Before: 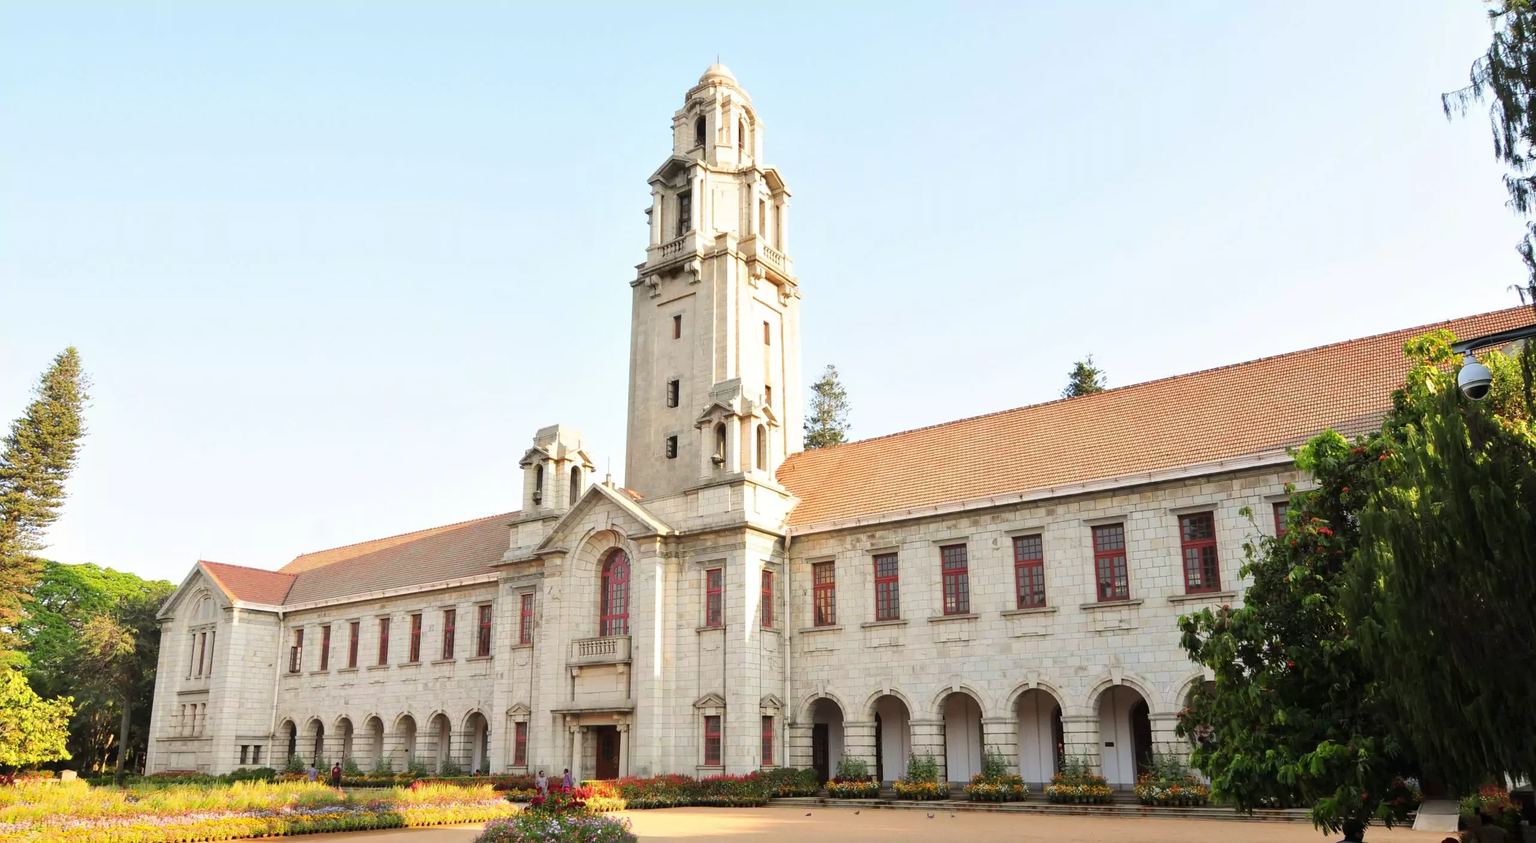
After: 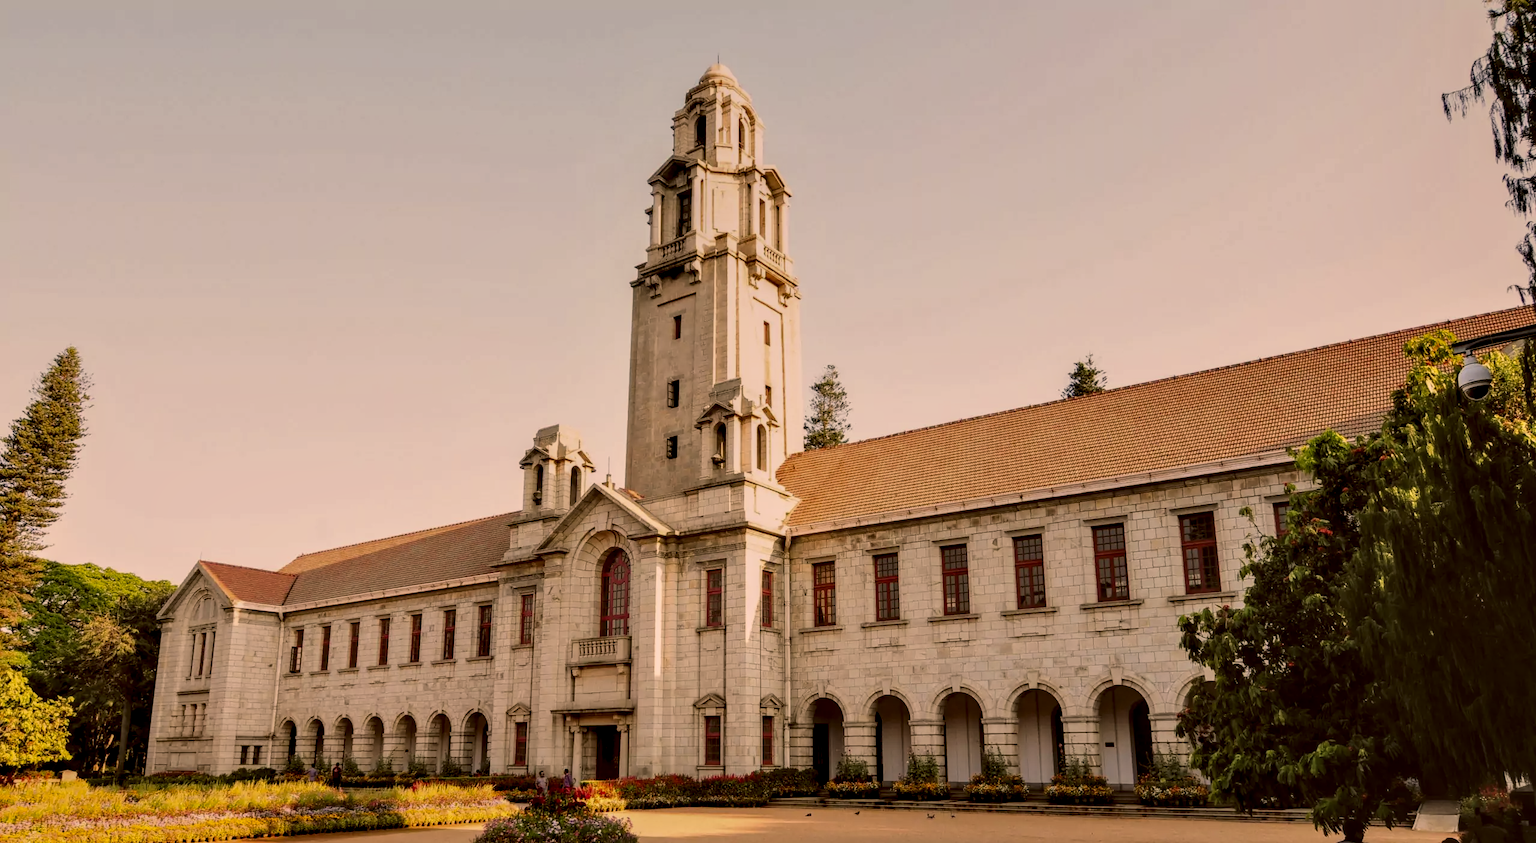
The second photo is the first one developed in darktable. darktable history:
color balance rgb: shadows lift › luminance -5%, shadows lift › chroma 1.1%, shadows lift › hue 219°, power › luminance 10%, power › chroma 2.83%, power › hue 60°, highlights gain › chroma 4.52%, highlights gain › hue 33.33°, saturation formula JzAzBz (2021)
exposure: black level correction -0.016, exposure -1.018 EV, compensate highlight preservation false
local contrast: highlights 19%, detail 186%
